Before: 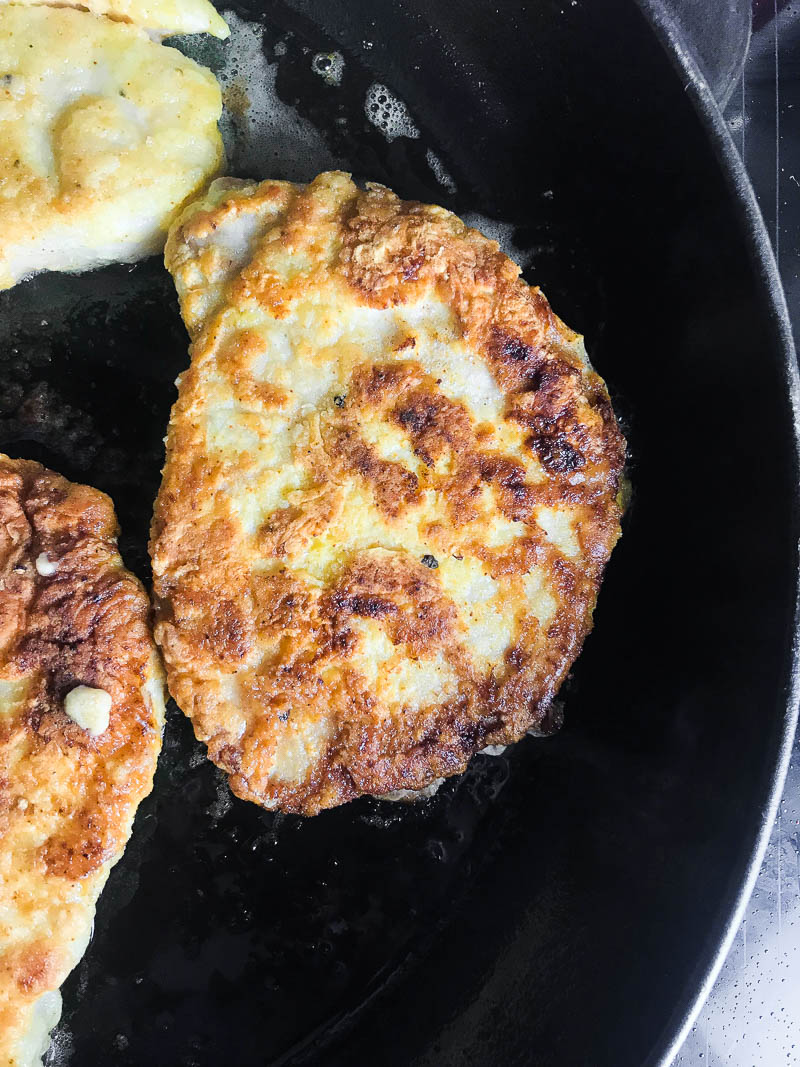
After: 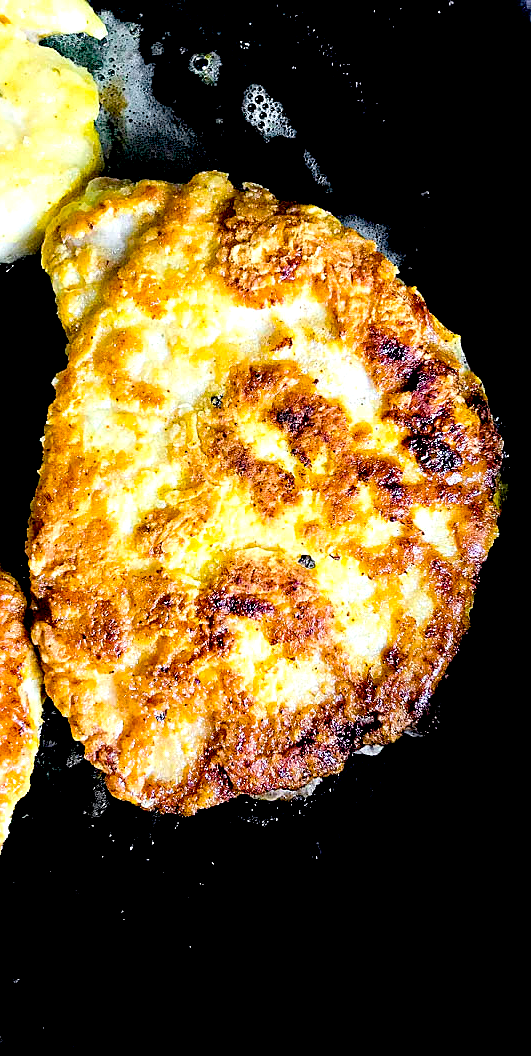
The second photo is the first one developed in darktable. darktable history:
color balance rgb: power › hue 328.39°, perceptual saturation grading › global saturation 29.473%, global vibrance 20%
exposure: black level correction 0.039, exposure 0.499 EV, compensate highlight preservation false
crop: left 15.426%, right 17.852%
sharpen: radius 2.119, amount 0.385, threshold 0.138
